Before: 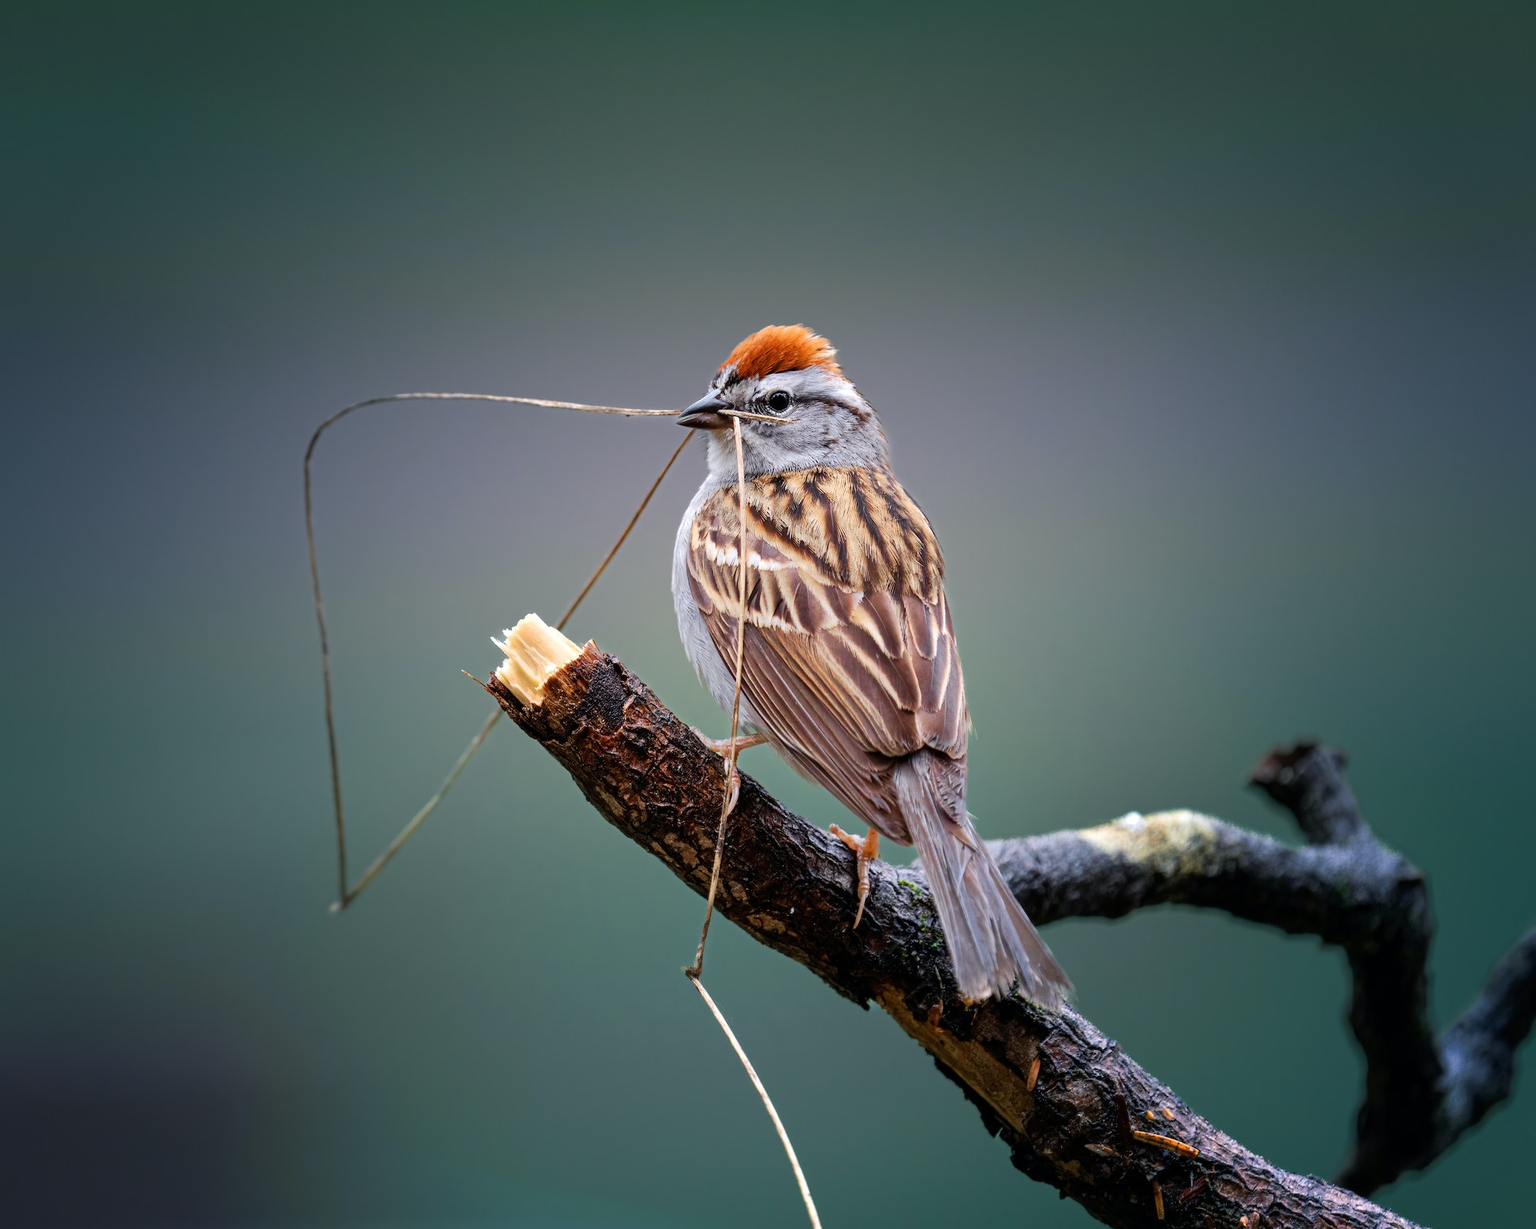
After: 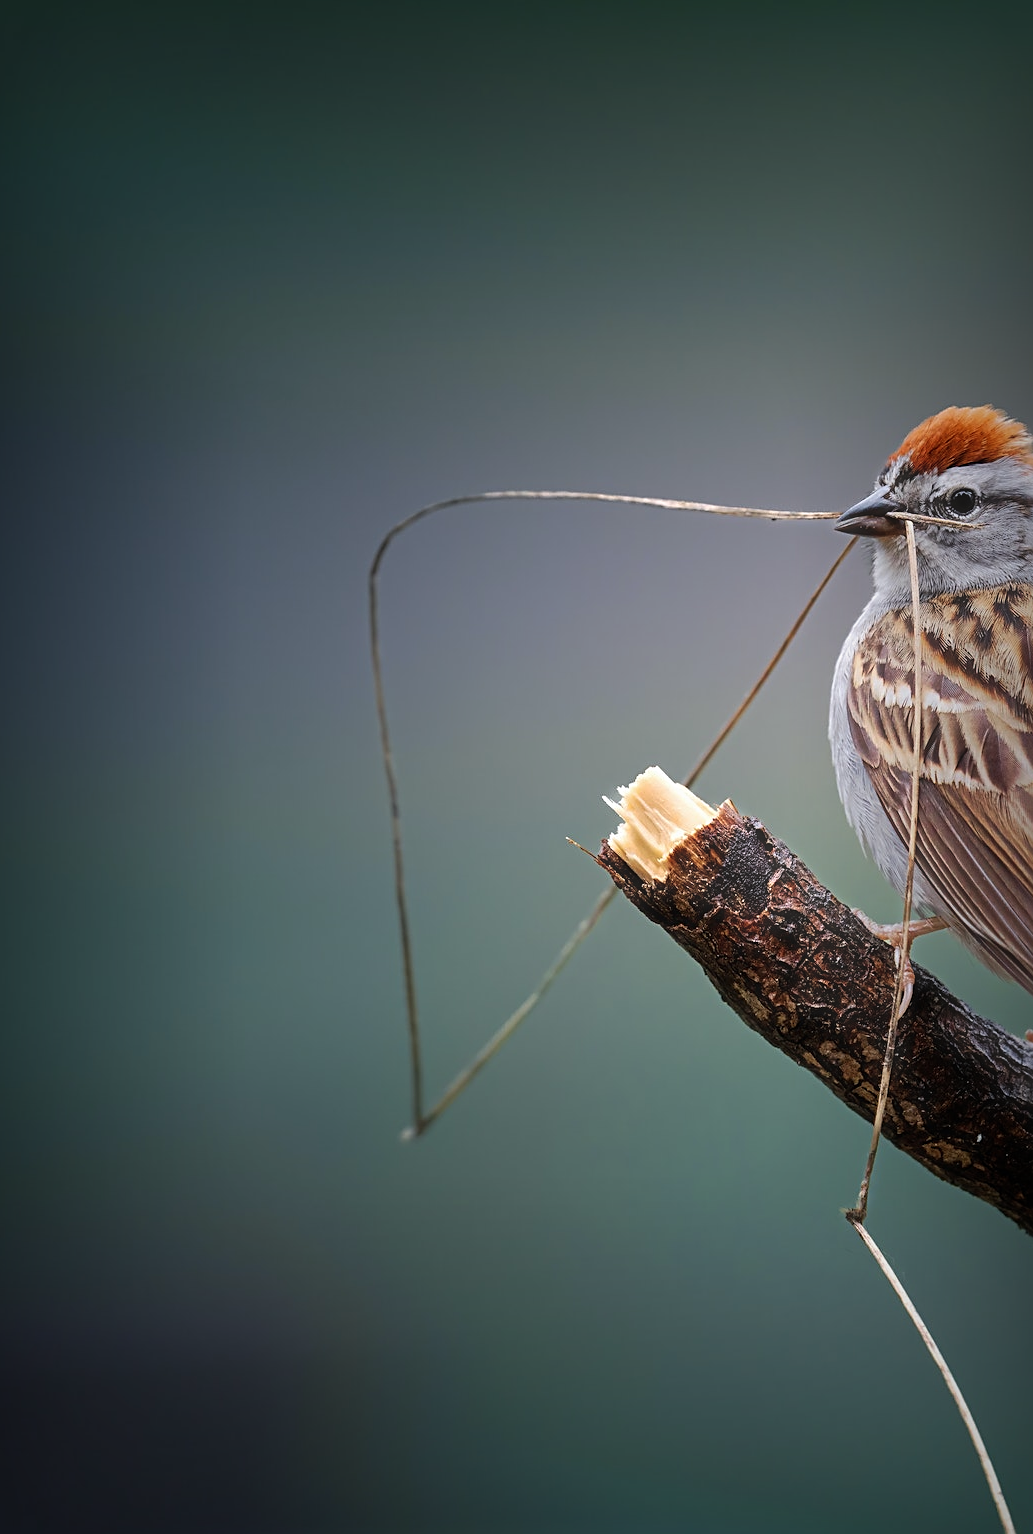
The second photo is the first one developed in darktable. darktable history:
sharpen: on, module defaults
crop: left 0.587%, right 45.588%, bottom 0.086%
haze removal: strength -0.1, adaptive false
vignetting: fall-off start 53.2%, brightness -0.594, saturation 0, automatic ratio true, width/height ratio 1.313, shape 0.22, unbound false
